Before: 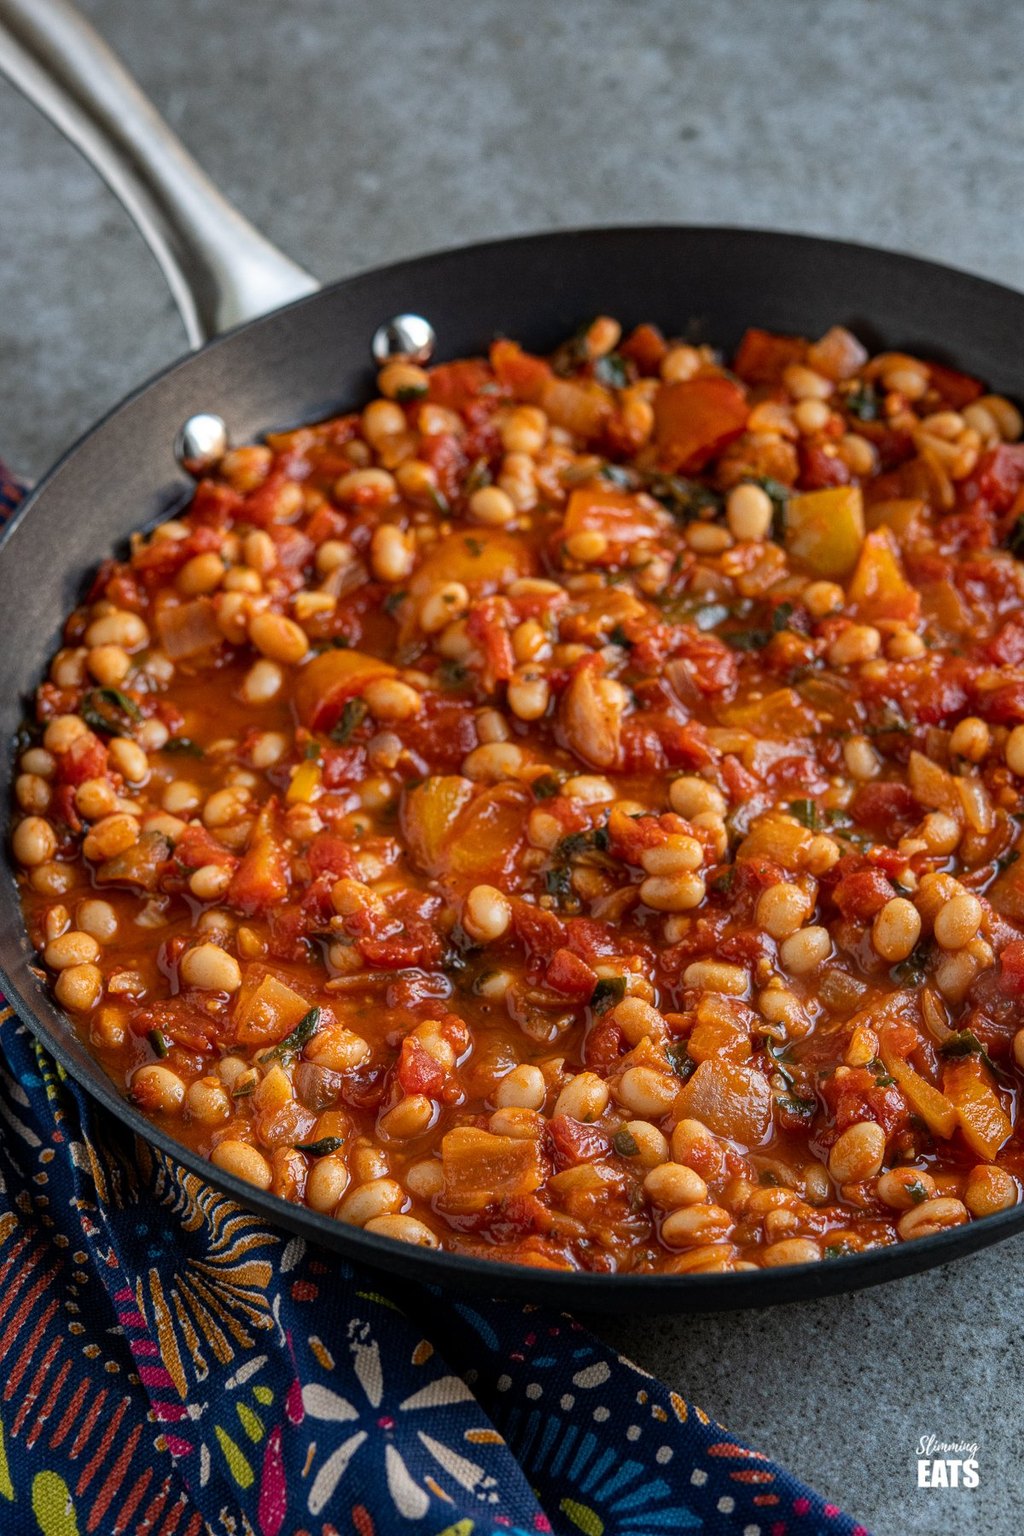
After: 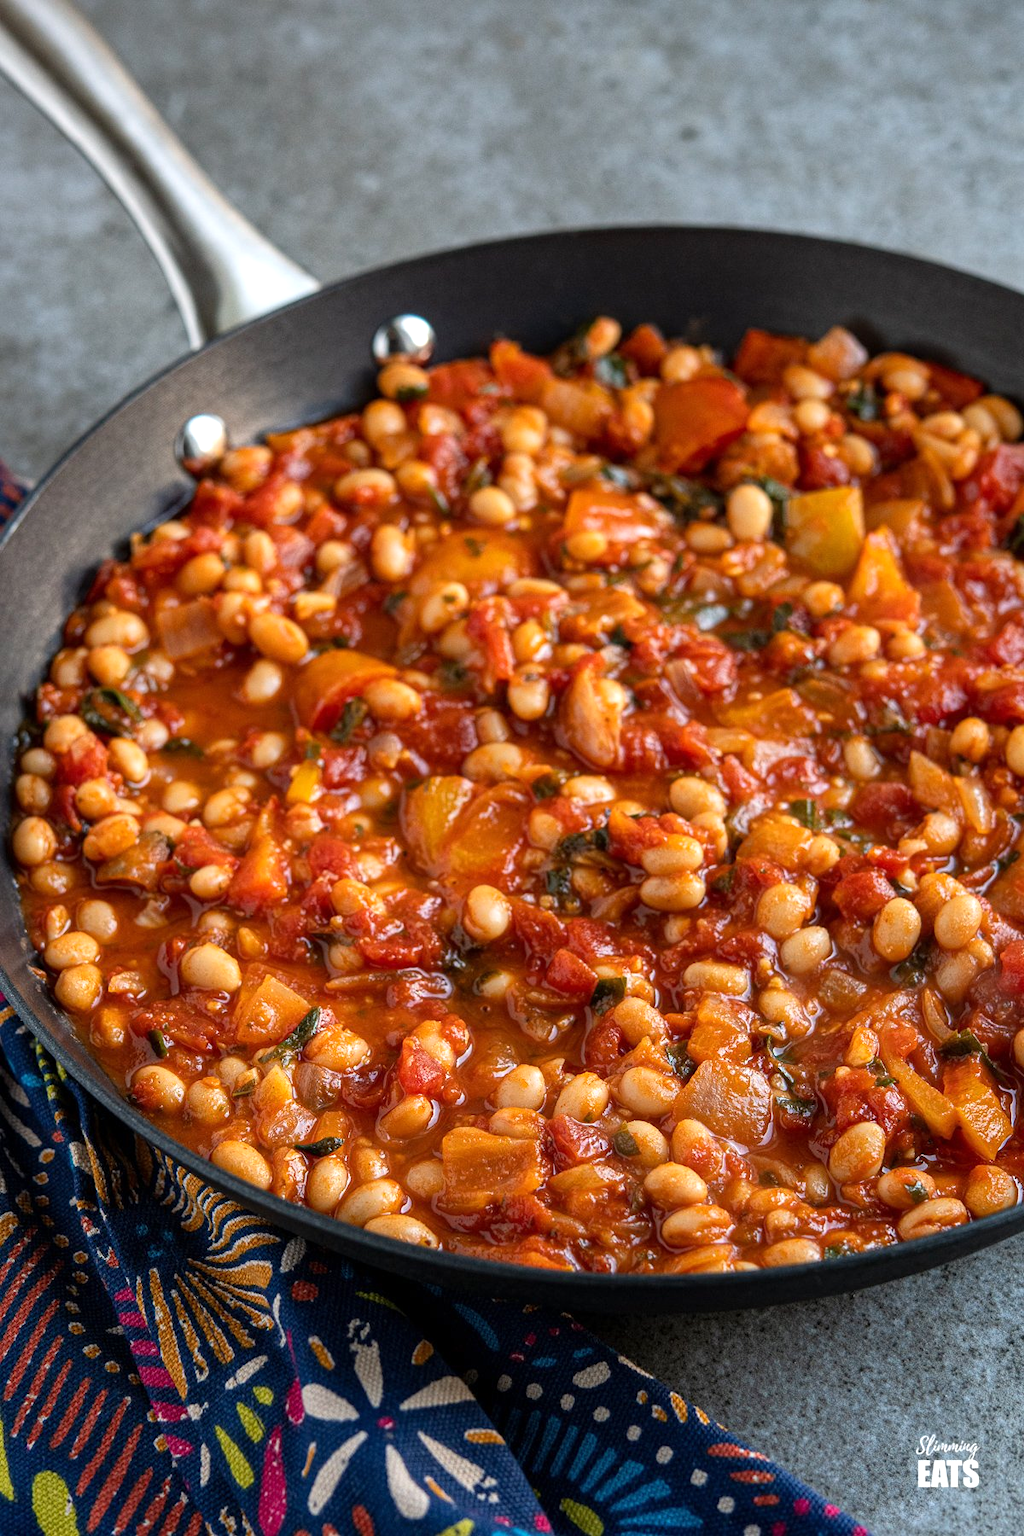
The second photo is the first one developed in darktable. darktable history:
exposure: exposure 0.376 EV, compensate exposure bias true, compensate highlight preservation false
